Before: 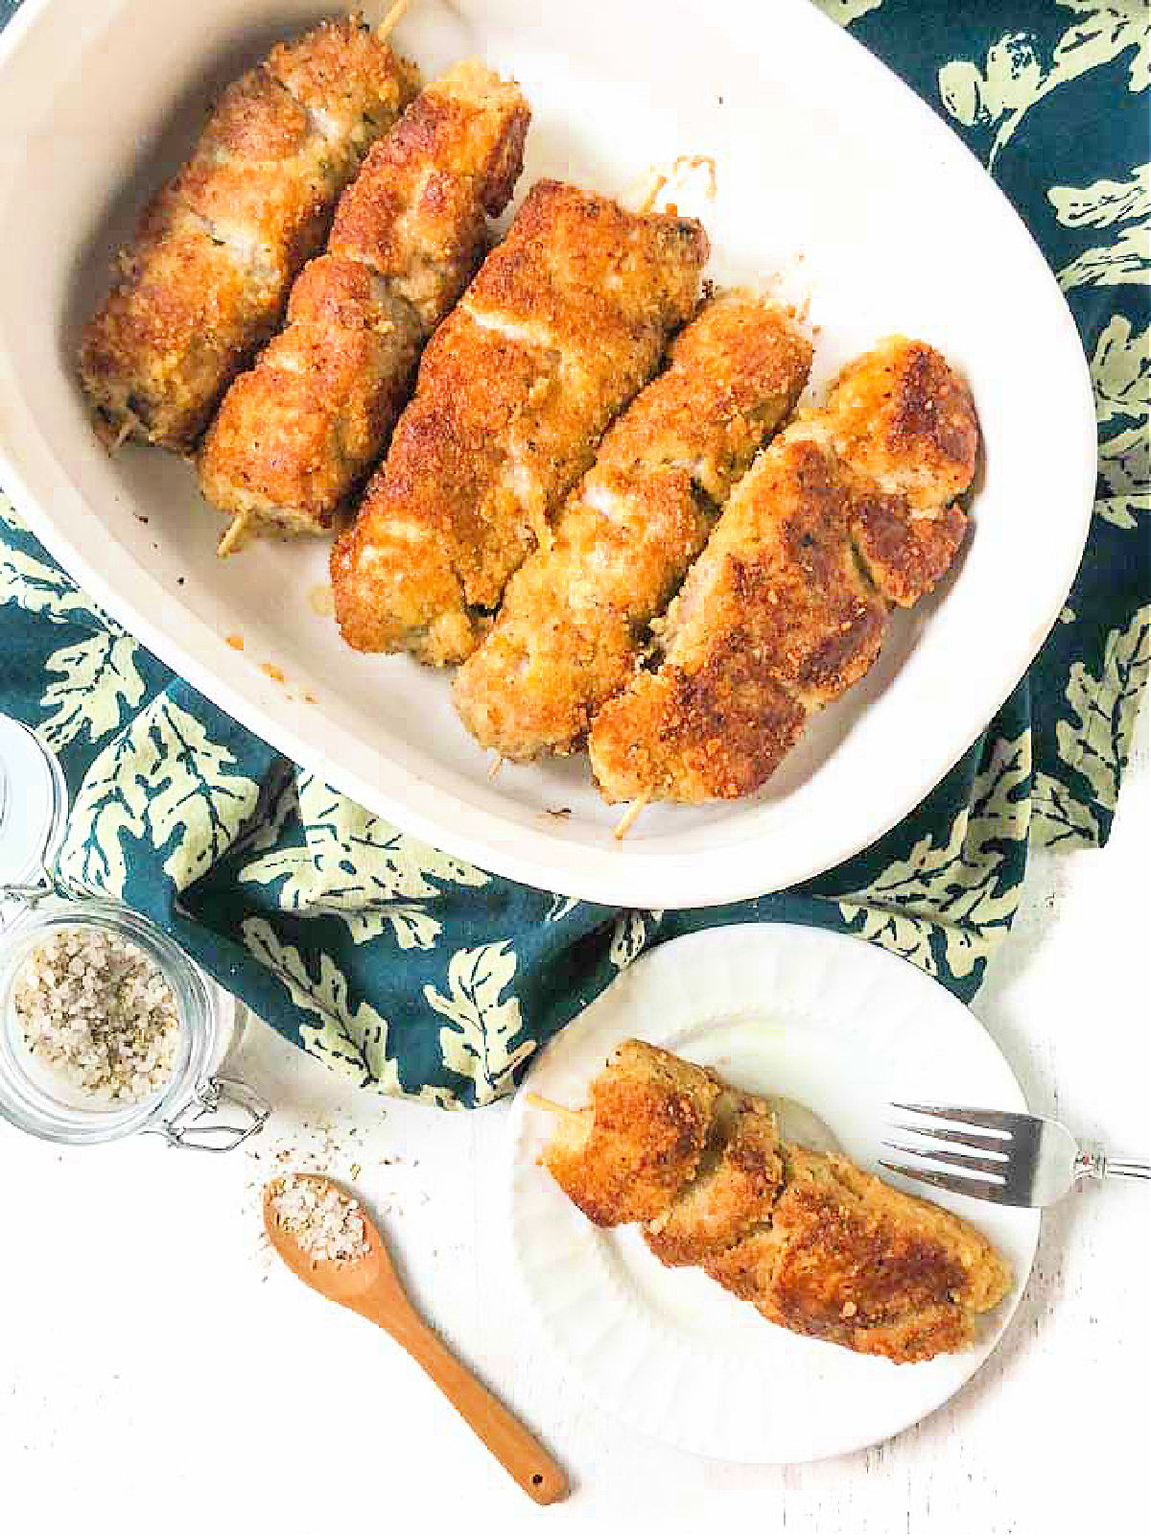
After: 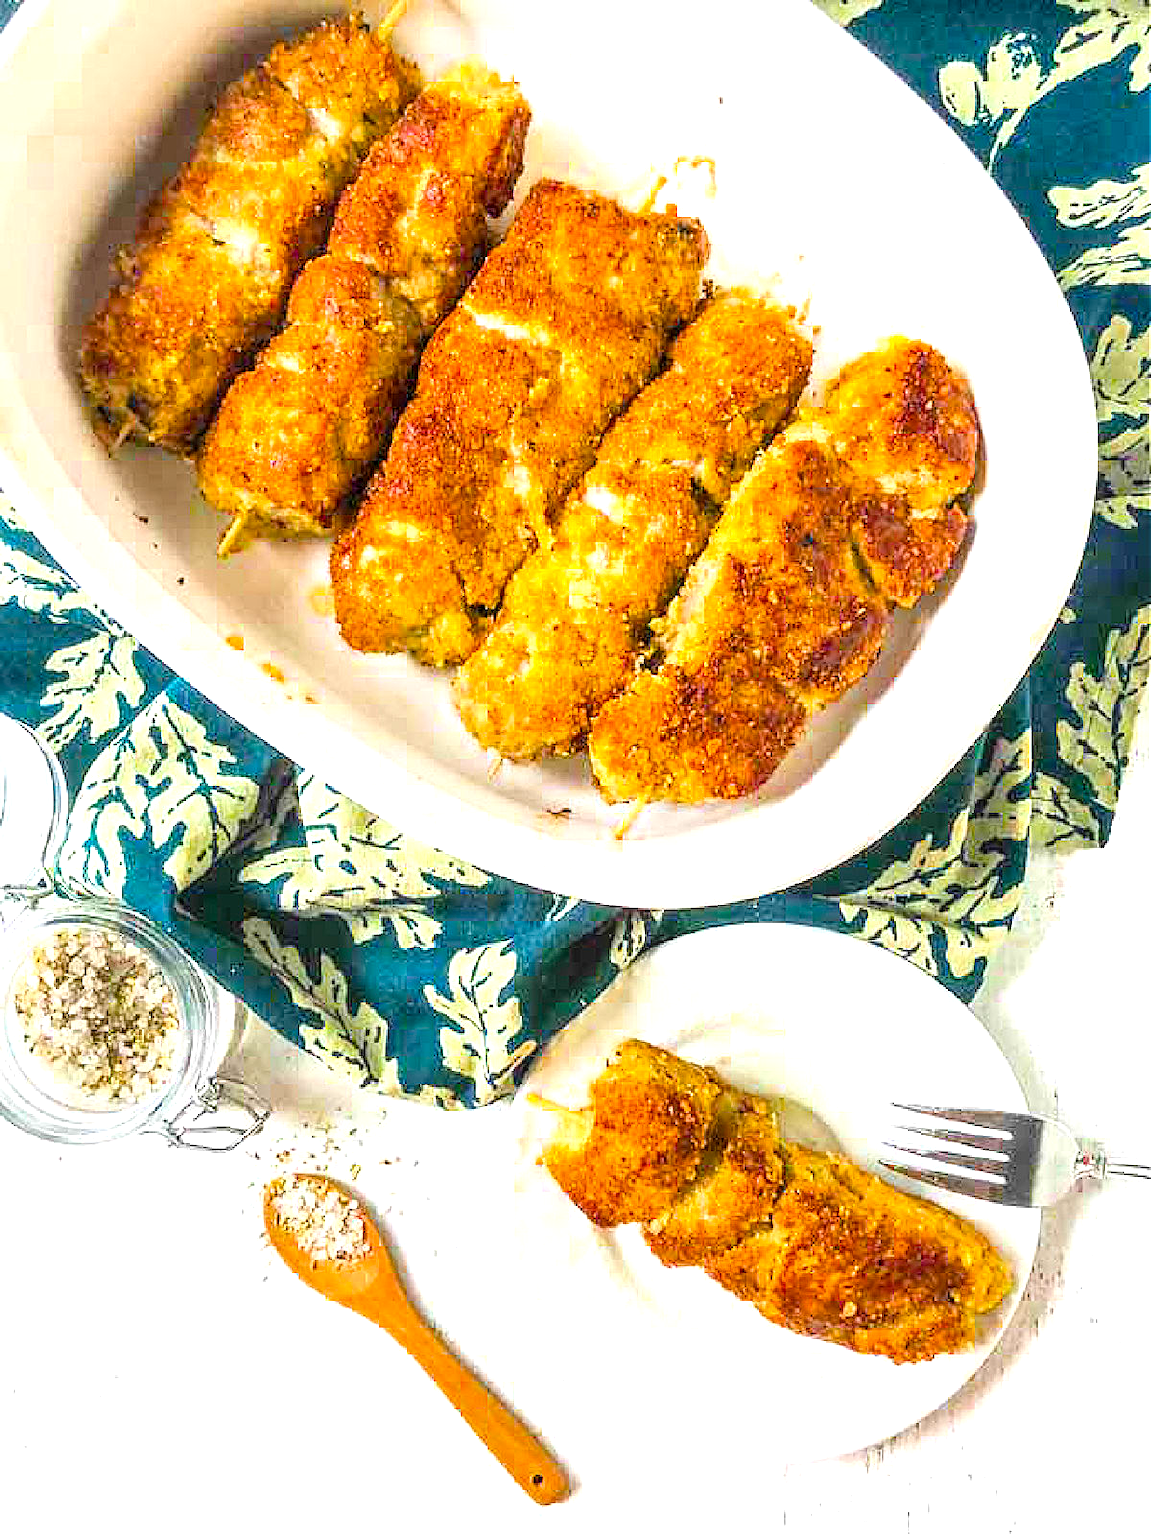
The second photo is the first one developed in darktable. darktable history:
local contrast: on, module defaults
color balance rgb: perceptual saturation grading › global saturation 36%, perceptual brilliance grading › global brilliance 10%, global vibrance 20%
